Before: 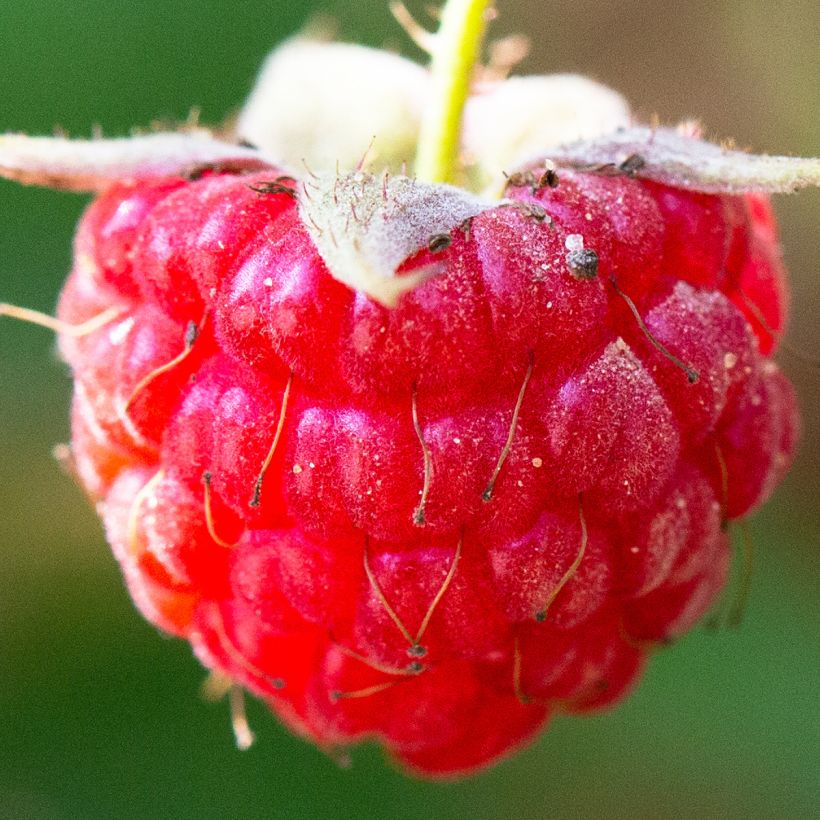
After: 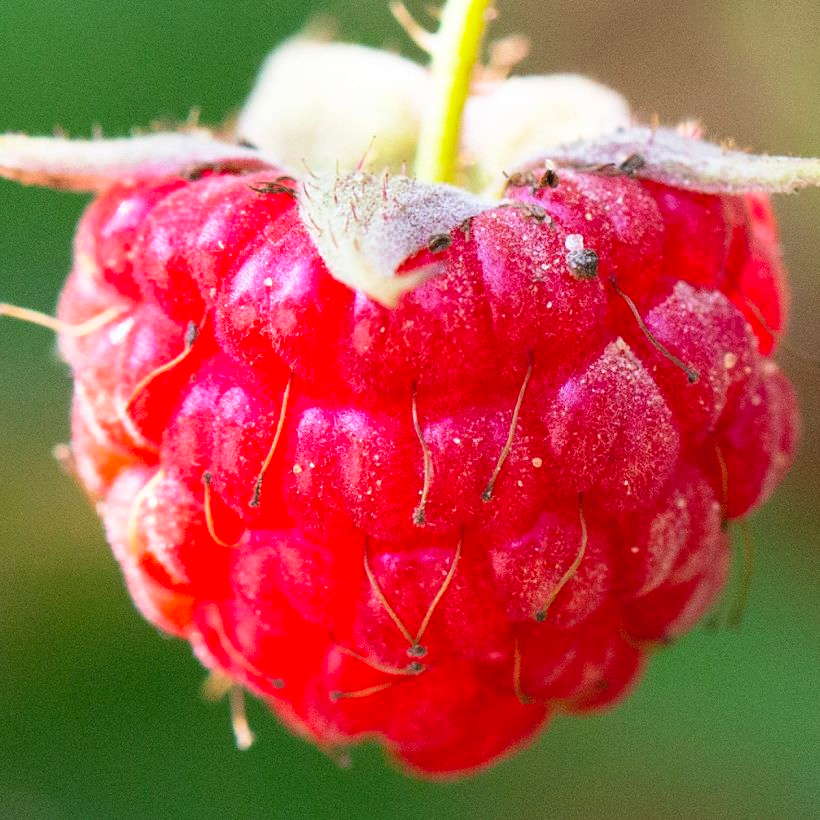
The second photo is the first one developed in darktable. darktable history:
contrast brightness saturation: contrast 0.034, brightness 0.062, saturation 0.128
